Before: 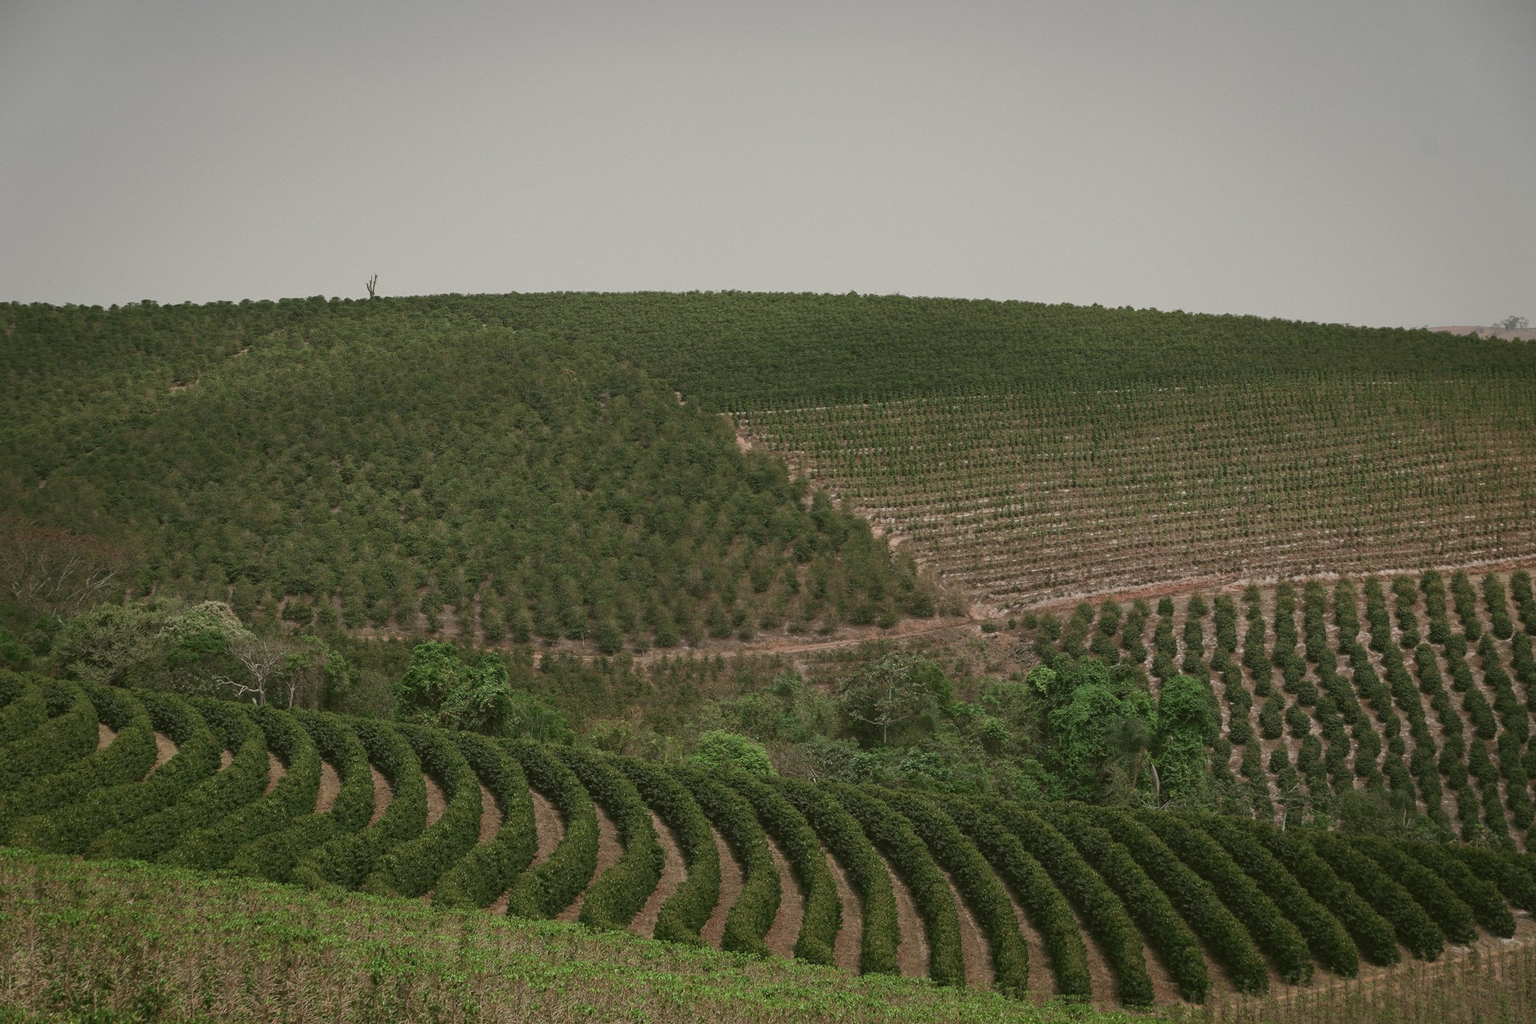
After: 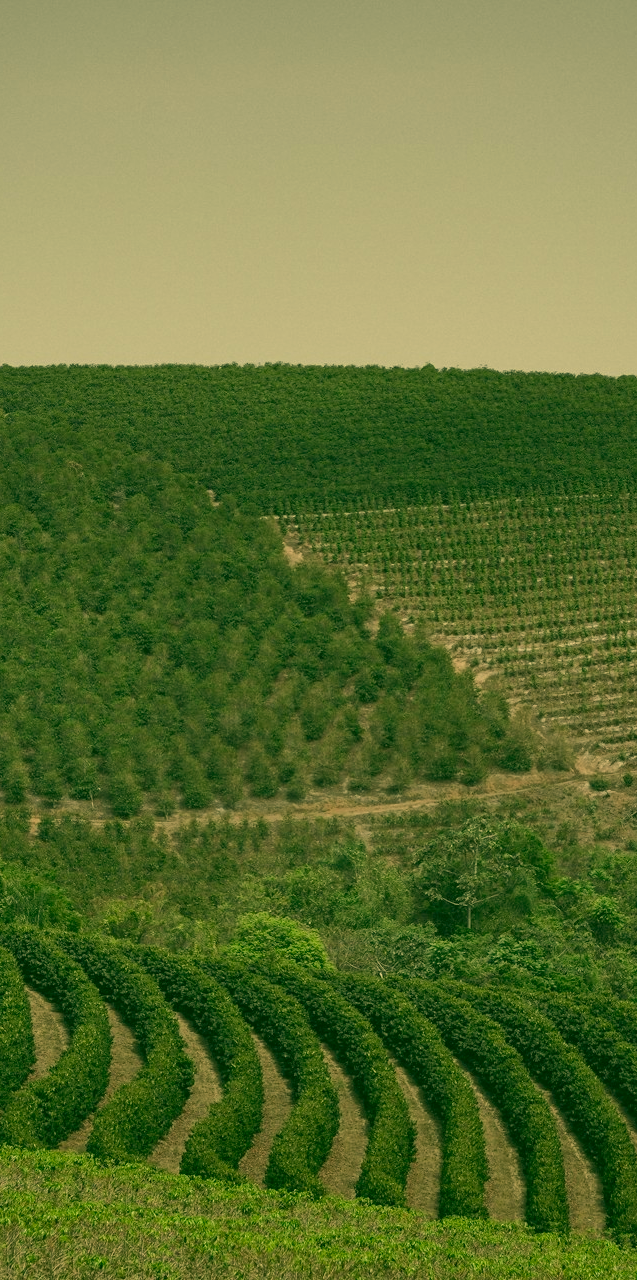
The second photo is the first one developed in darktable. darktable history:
color correction: highlights a* 5.7, highlights b* 33.54, shadows a* -25.58, shadows b* 3.77
crop: left 33.212%, right 33.562%
shadows and highlights: radius 134.76, soften with gaussian
